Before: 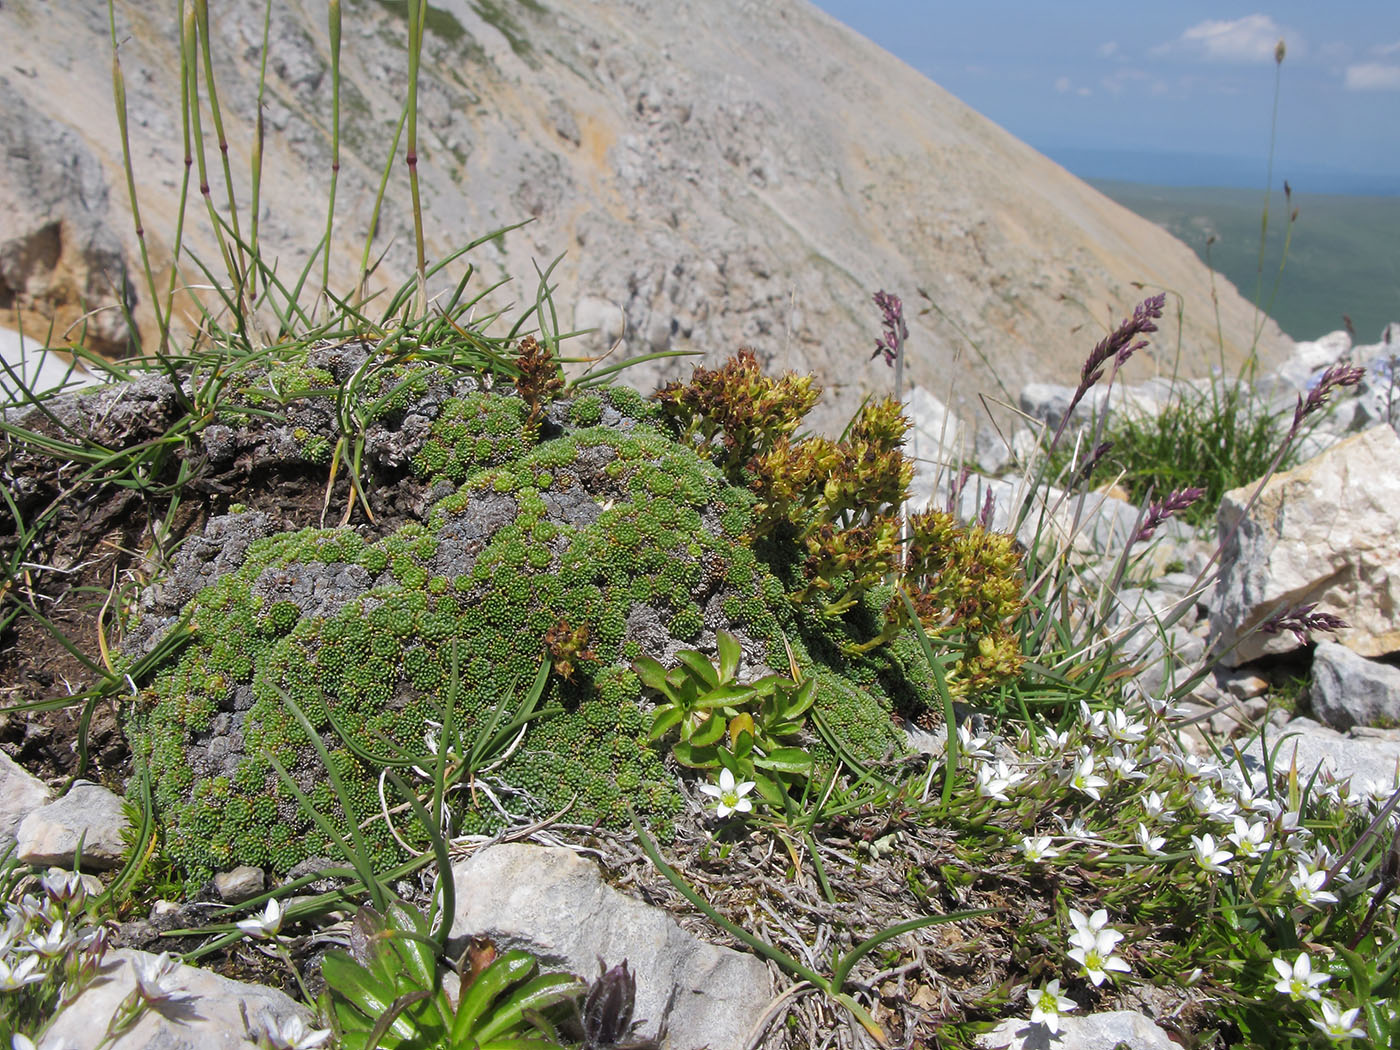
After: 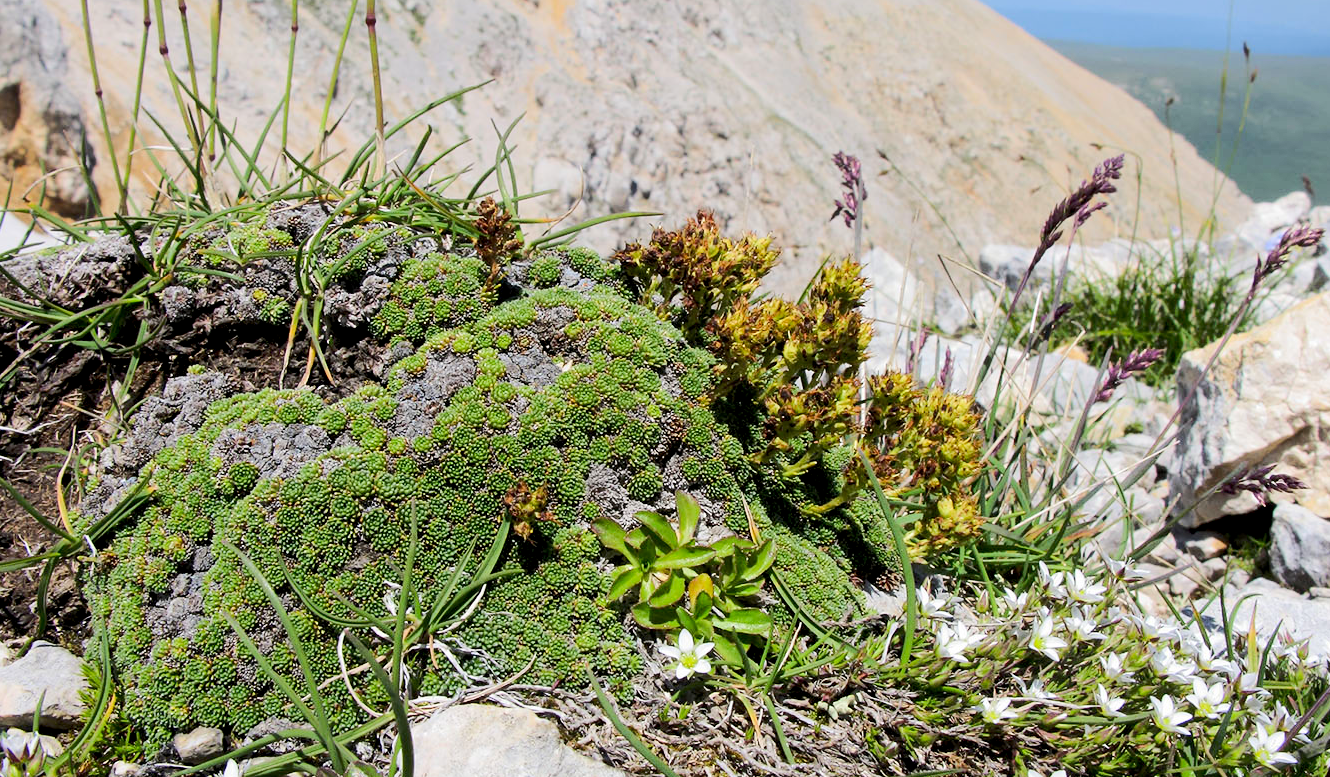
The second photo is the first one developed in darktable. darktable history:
crop and rotate: left 2.991%, top 13.302%, right 1.981%, bottom 12.636%
rgb curve: curves: ch0 [(0, 0) (0.284, 0.292) (0.505, 0.644) (1, 1)], compensate middle gray true
exposure: black level correction 0.012, compensate highlight preservation false
